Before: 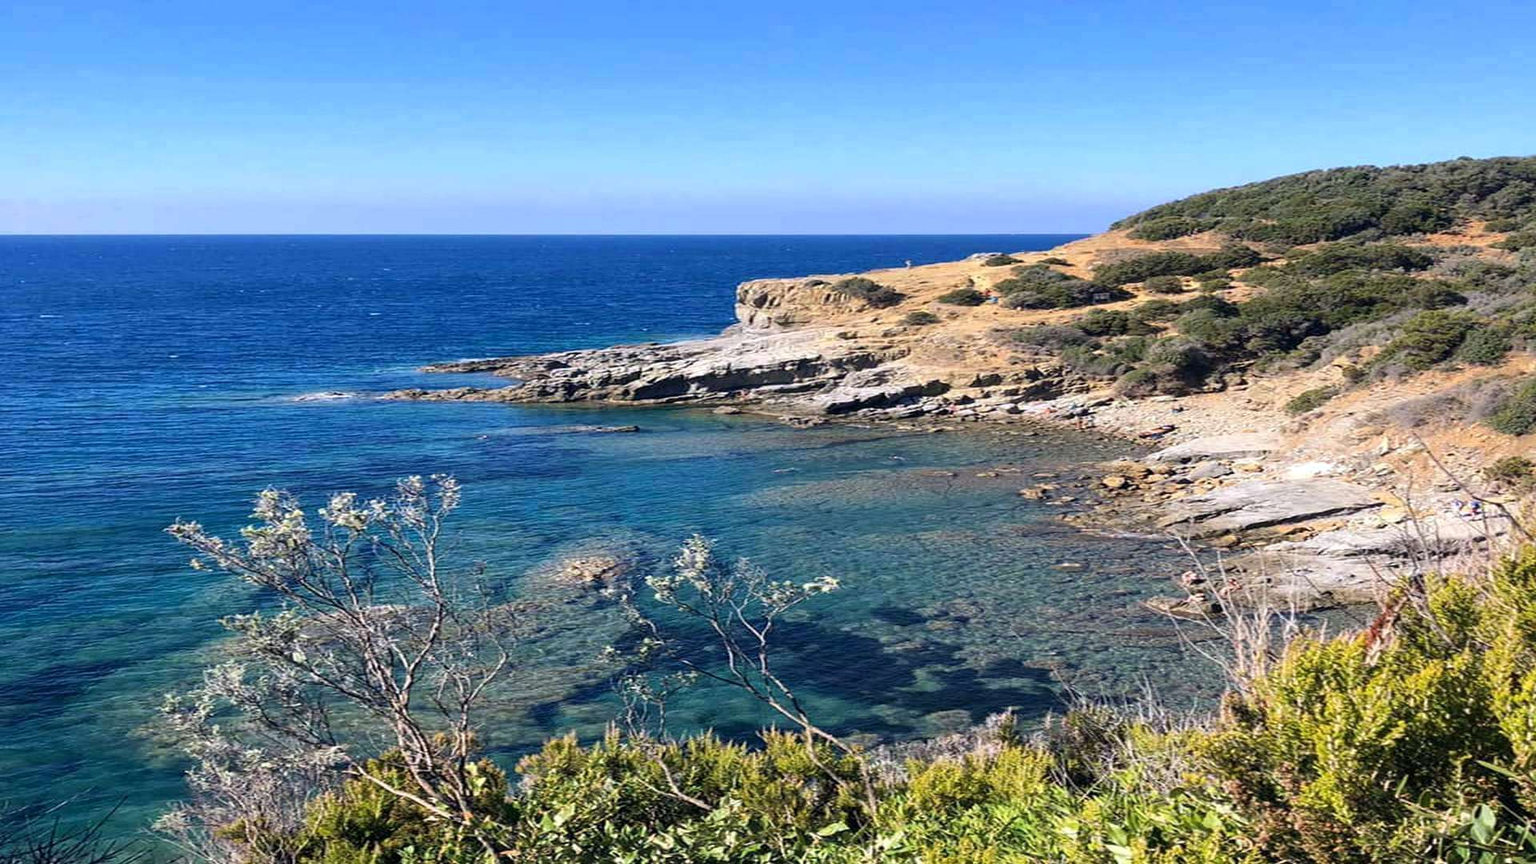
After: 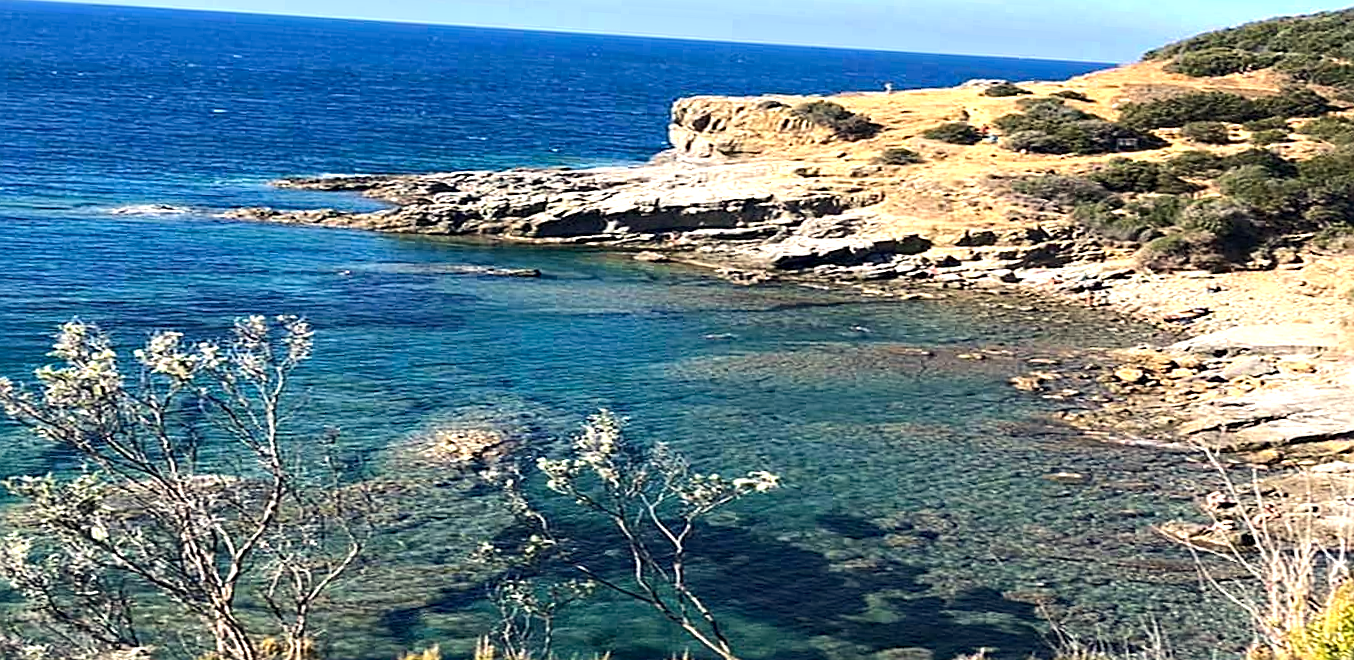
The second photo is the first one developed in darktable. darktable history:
sharpen: on, module defaults
crop and rotate: angle -3.37°, left 9.79%, top 20.73%, right 12.42%, bottom 11.82%
white balance: red 1.029, blue 0.92
haze removal: compatibility mode true, adaptive false
tone equalizer: -8 EV 0.001 EV, -7 EV -0.002 EV, -6 EV 0.002 EV, -5 EV -0.03 EV, -4 EV -0.116 EV, -3 EV -0.169 EV, -2 EV 0.24 EV, -1 EV 0.702 EV, +0 EV 0.493 EV
